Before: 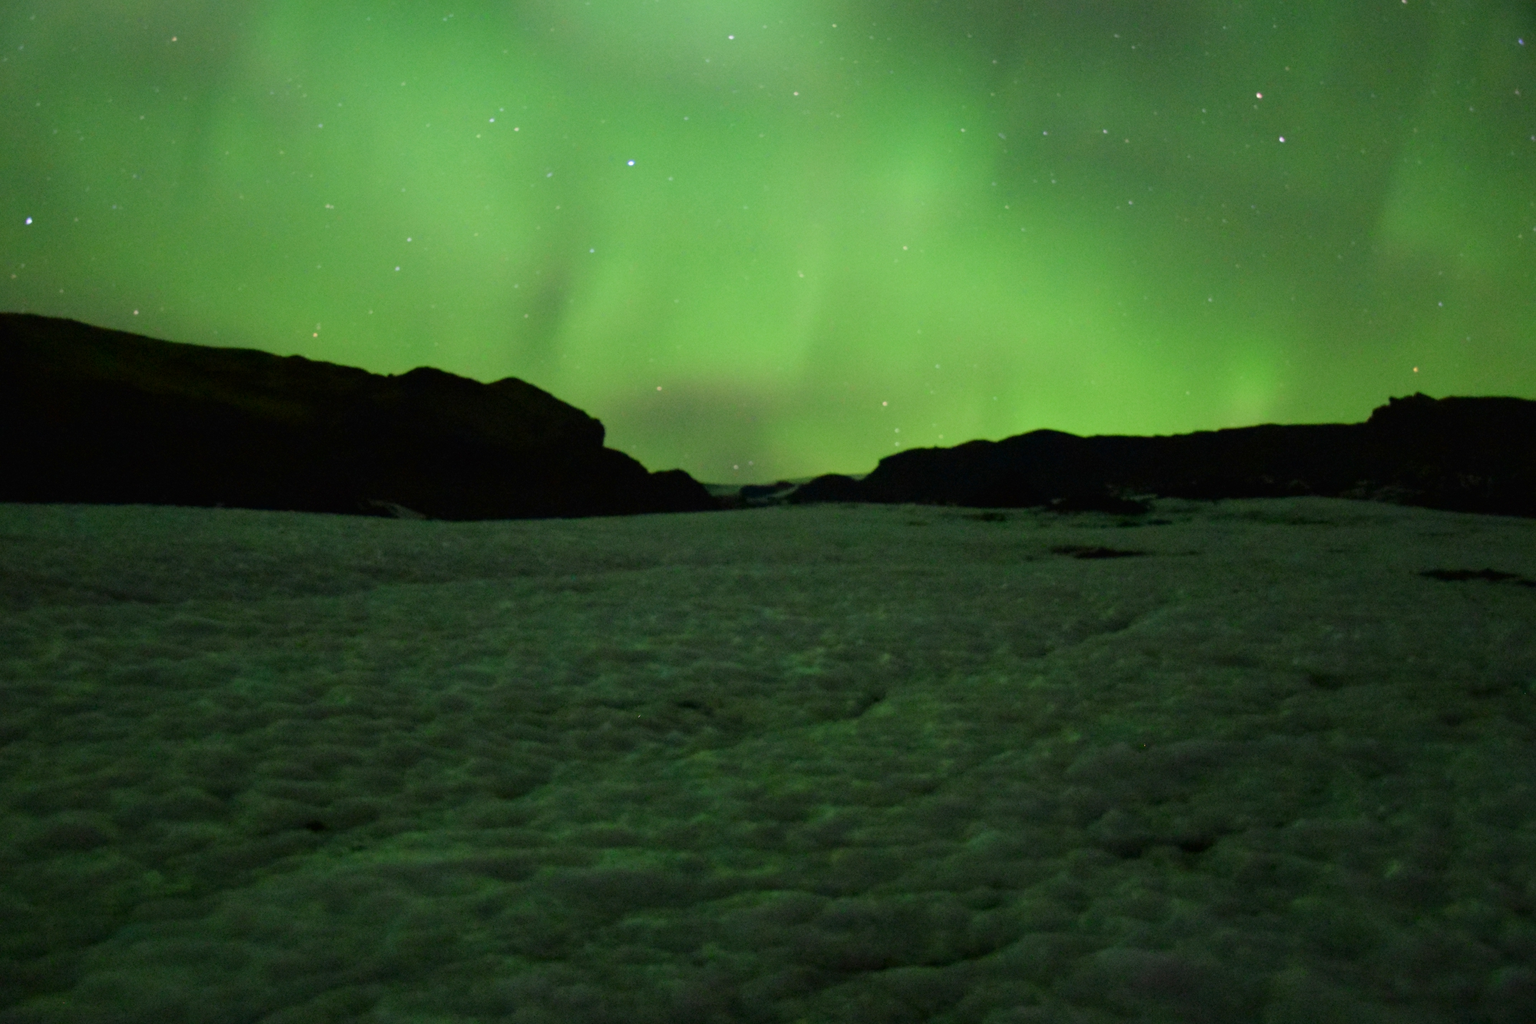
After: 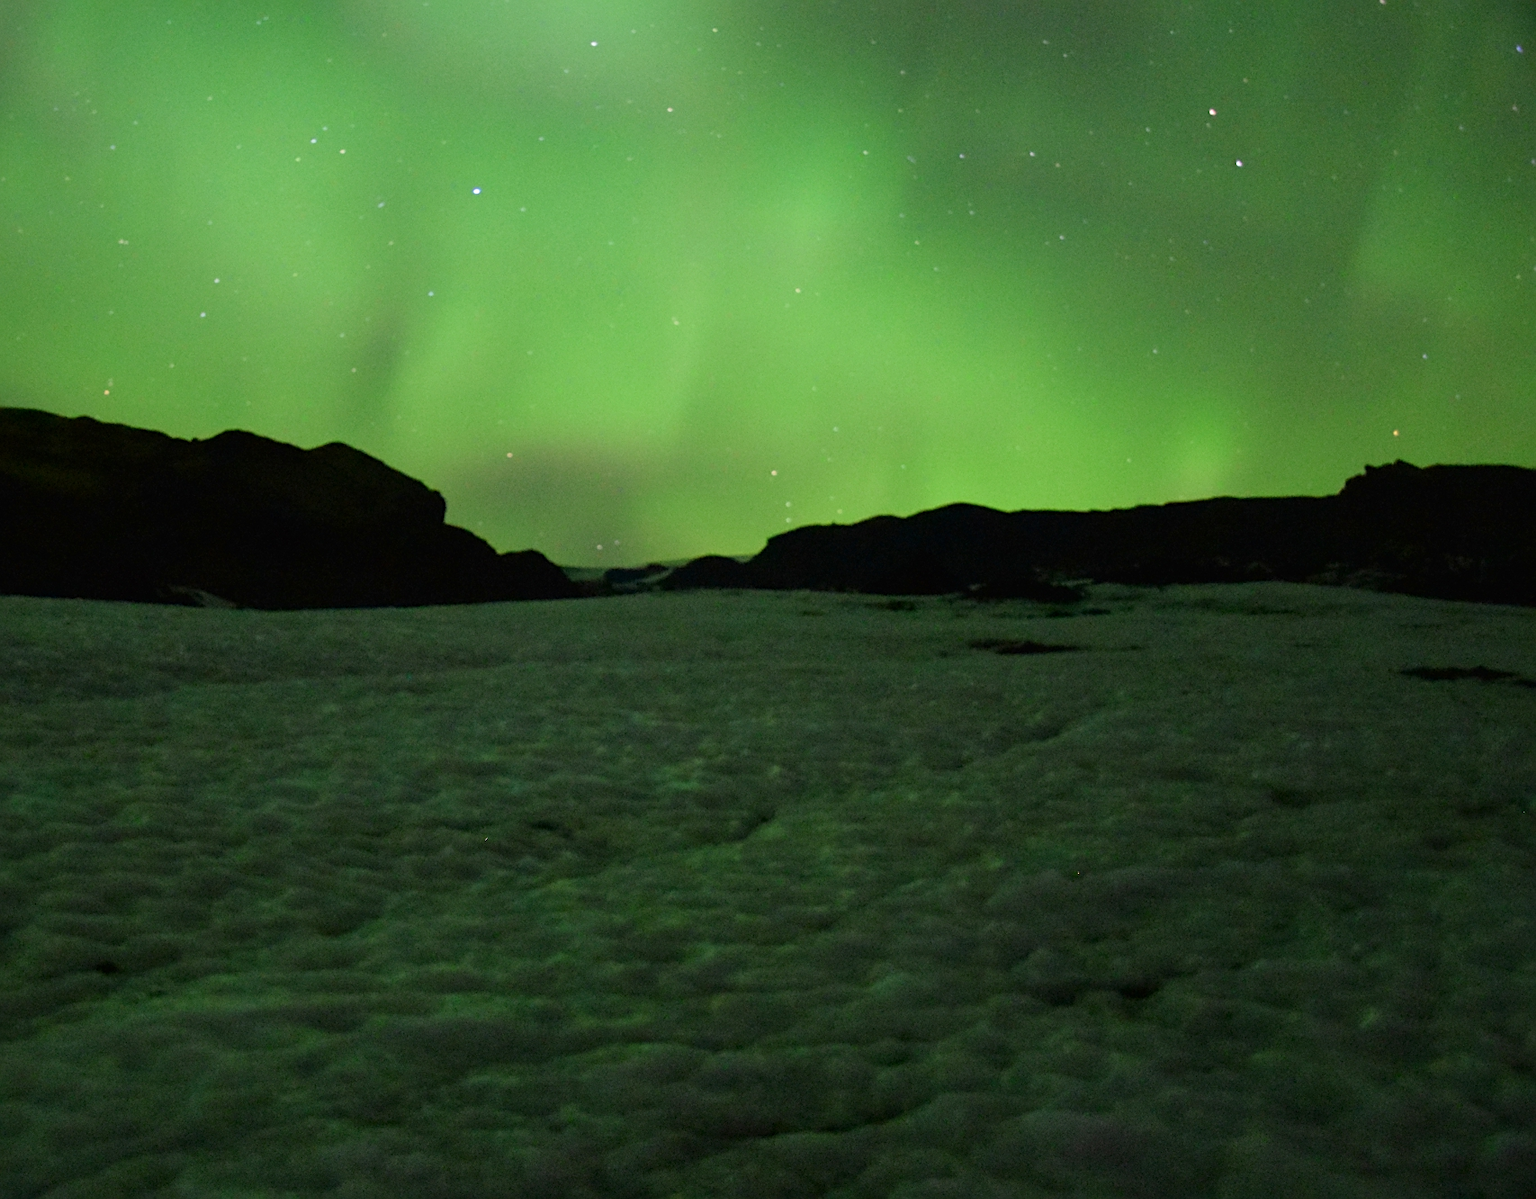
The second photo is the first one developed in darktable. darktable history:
tone equalizer: on, module defaults
sharpen: on, module defaults
crop and rotate: left 14.613%
